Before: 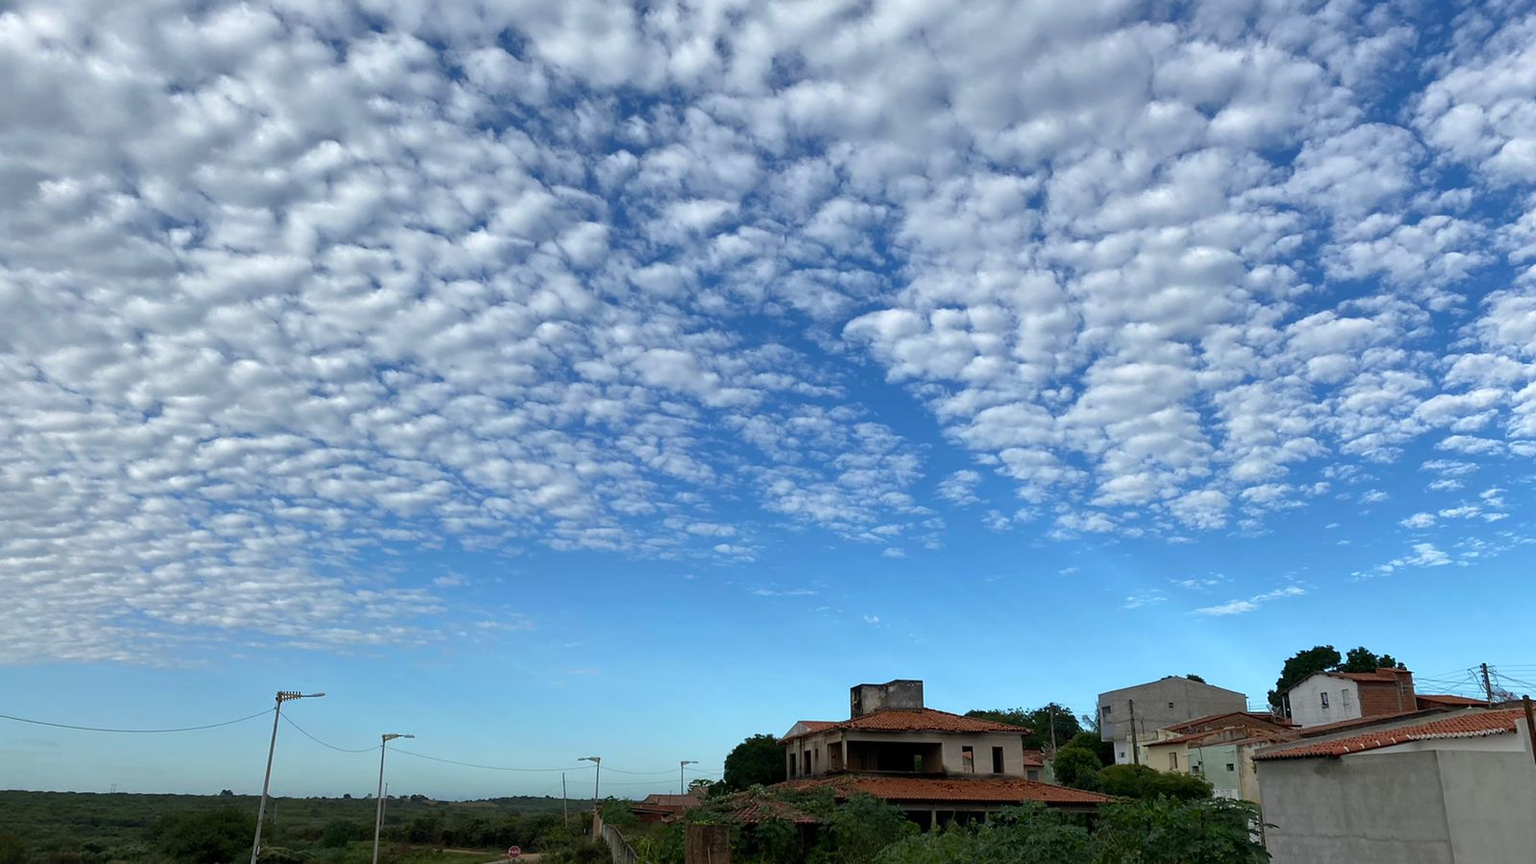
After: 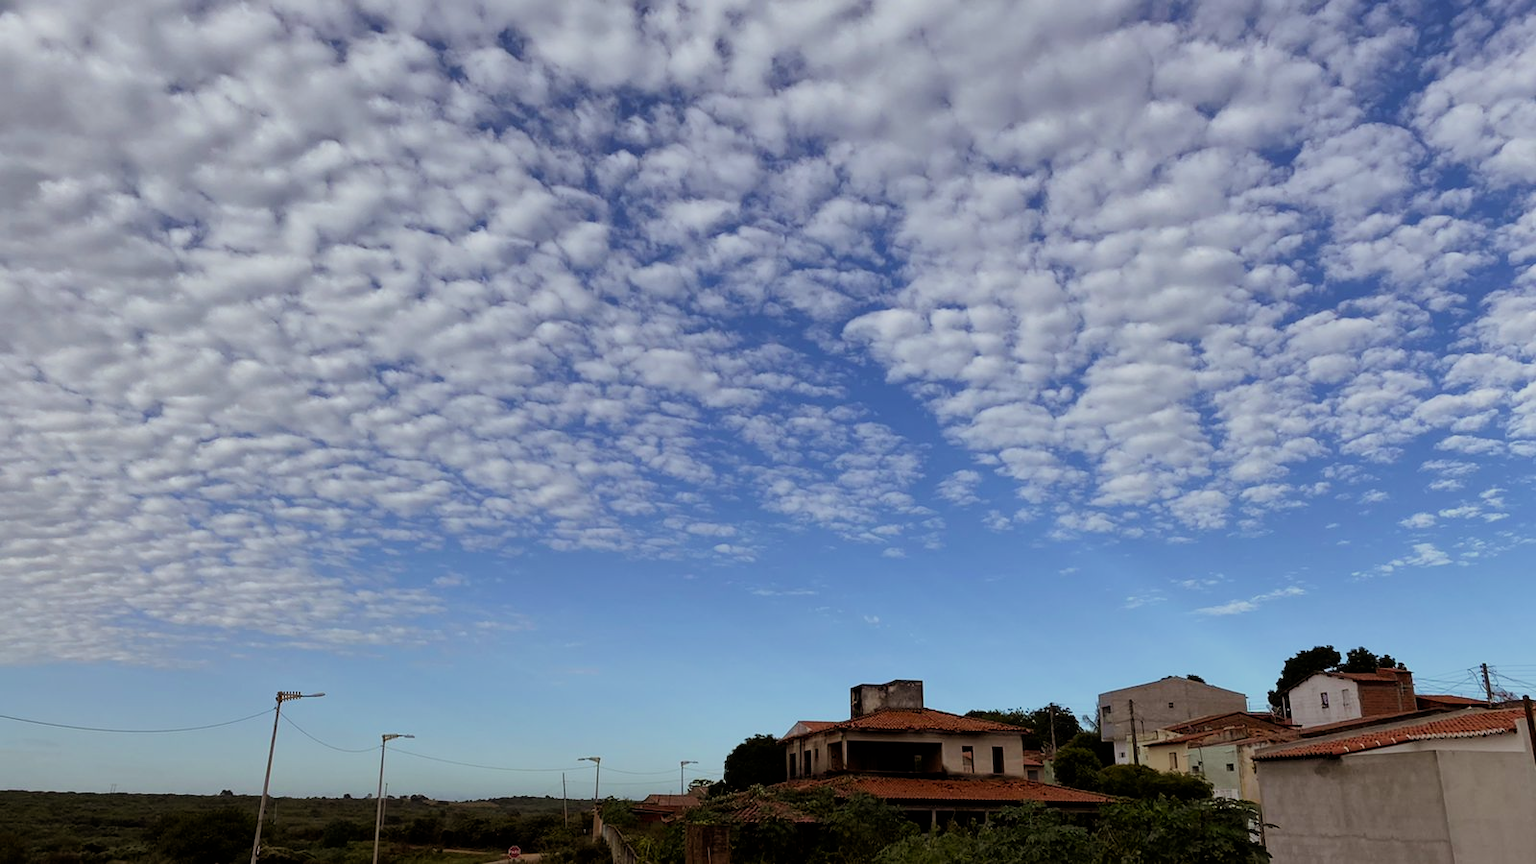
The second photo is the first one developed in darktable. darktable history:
filmic rgb: black relative exposure -7.65 EV, white relative exposure 4.56 EV, hardness 3.61
rgb levels: mode RGB, independent channels, levels [[0, 0.5, 1], [0, 0.521, 1], [0, 0.536, 1]]
